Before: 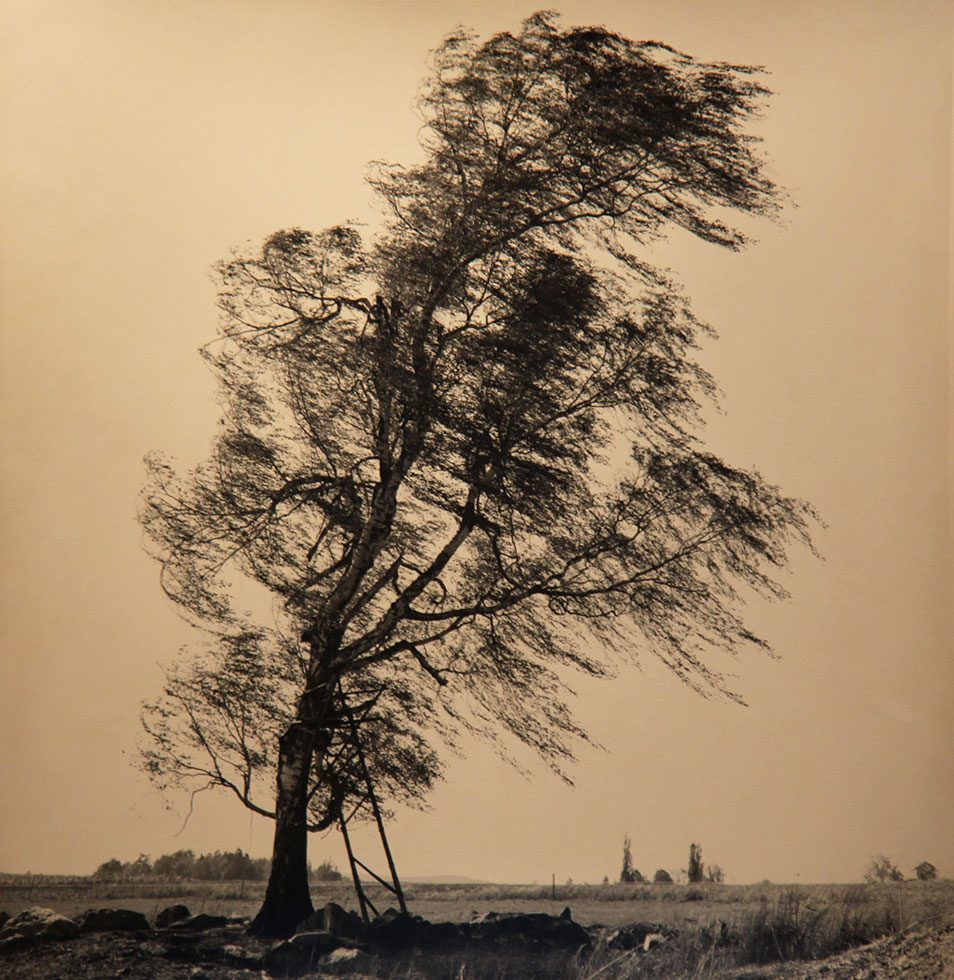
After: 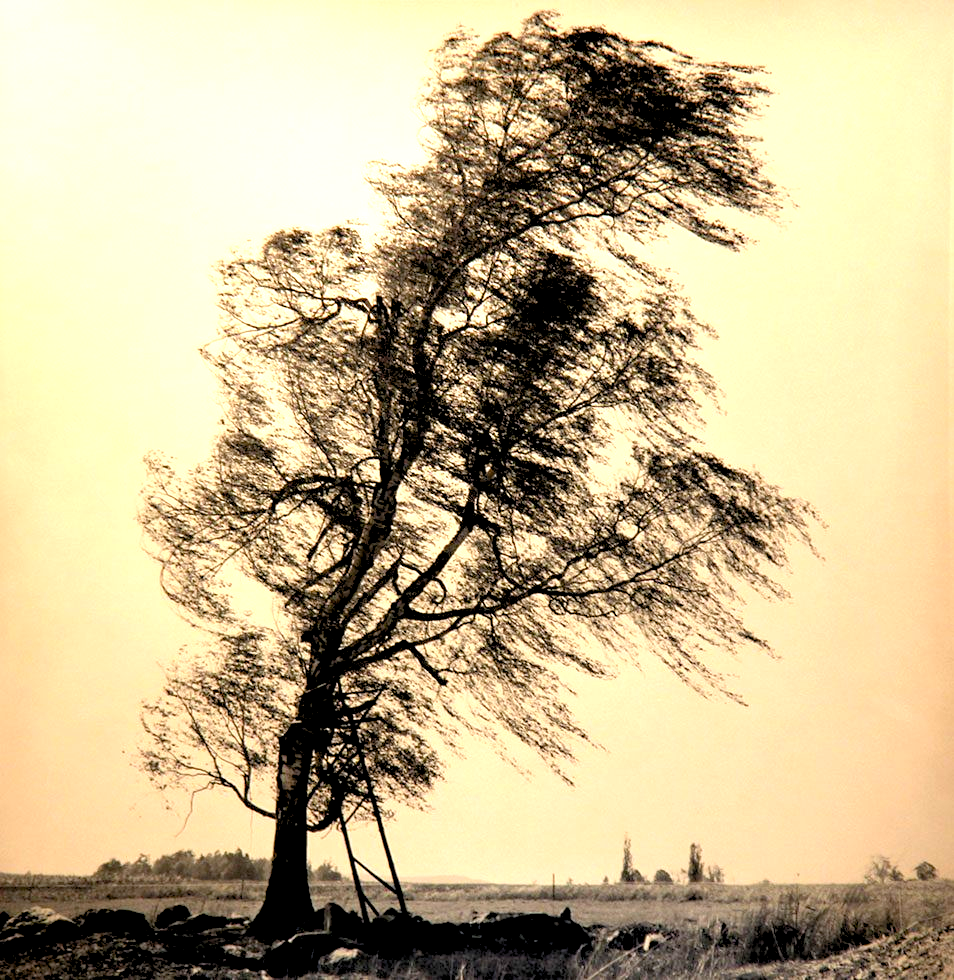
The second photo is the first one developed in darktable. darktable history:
rgb levels: levels [[0.01, 0.419, 0.839], [0, 0.5, 1], [0, 0.5, 1]]
exposure: black level correction 0.01, exposure 1 EV, compensate highlight preservation false
